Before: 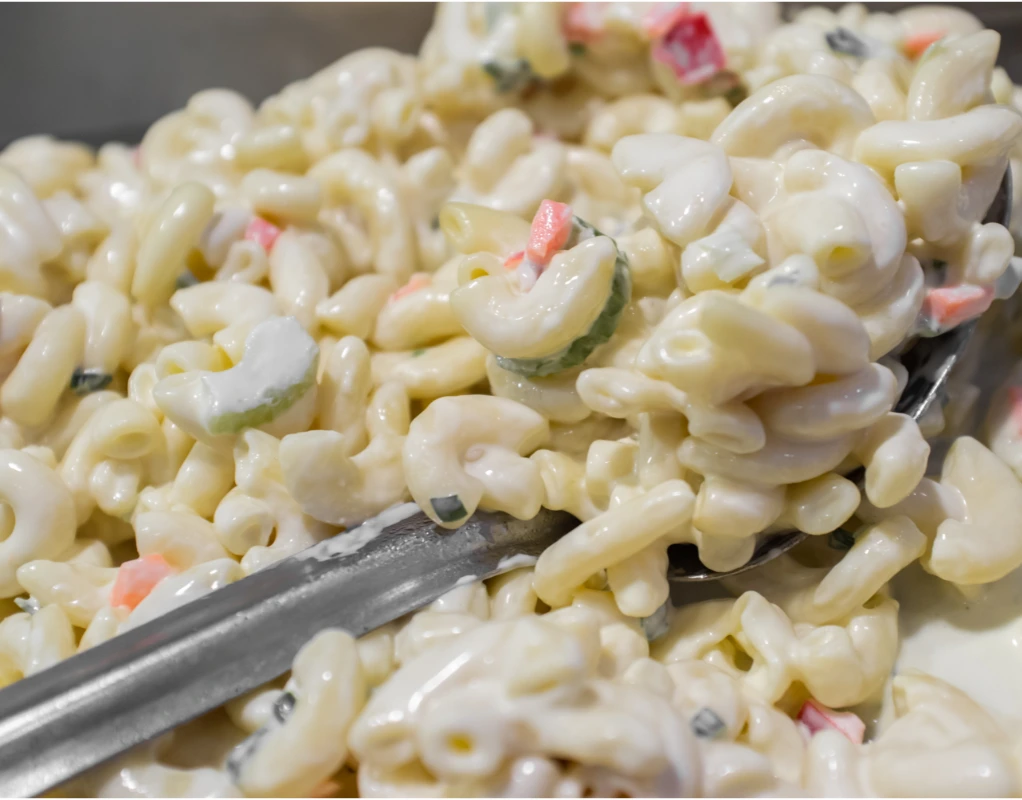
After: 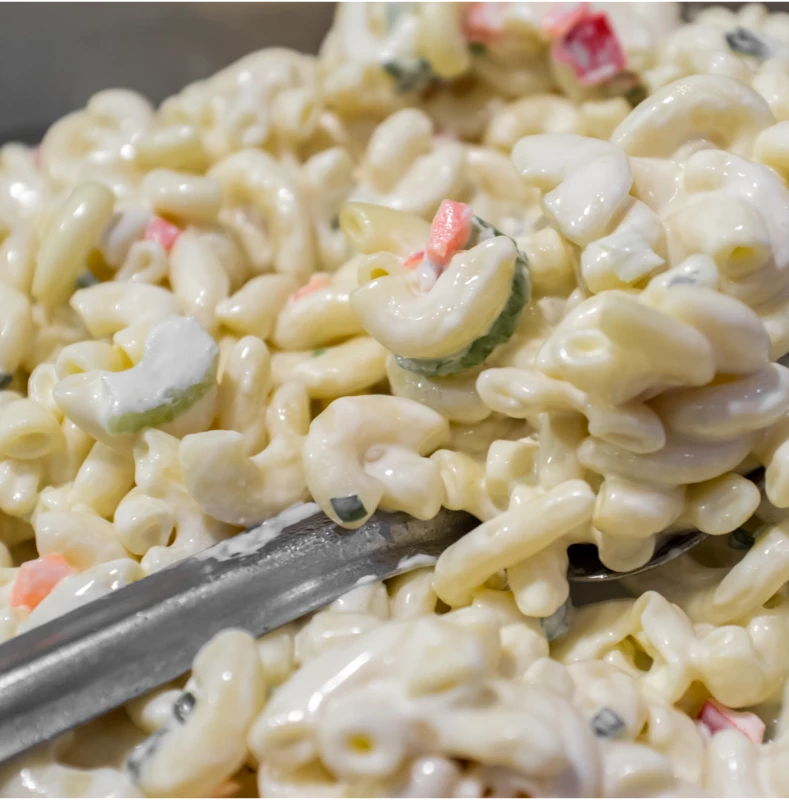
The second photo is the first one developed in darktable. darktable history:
crop: left 9.87%, right 12.84%
local contrast: highlights 102%, shadows 101%, detail 119%, midtone range 0.2
